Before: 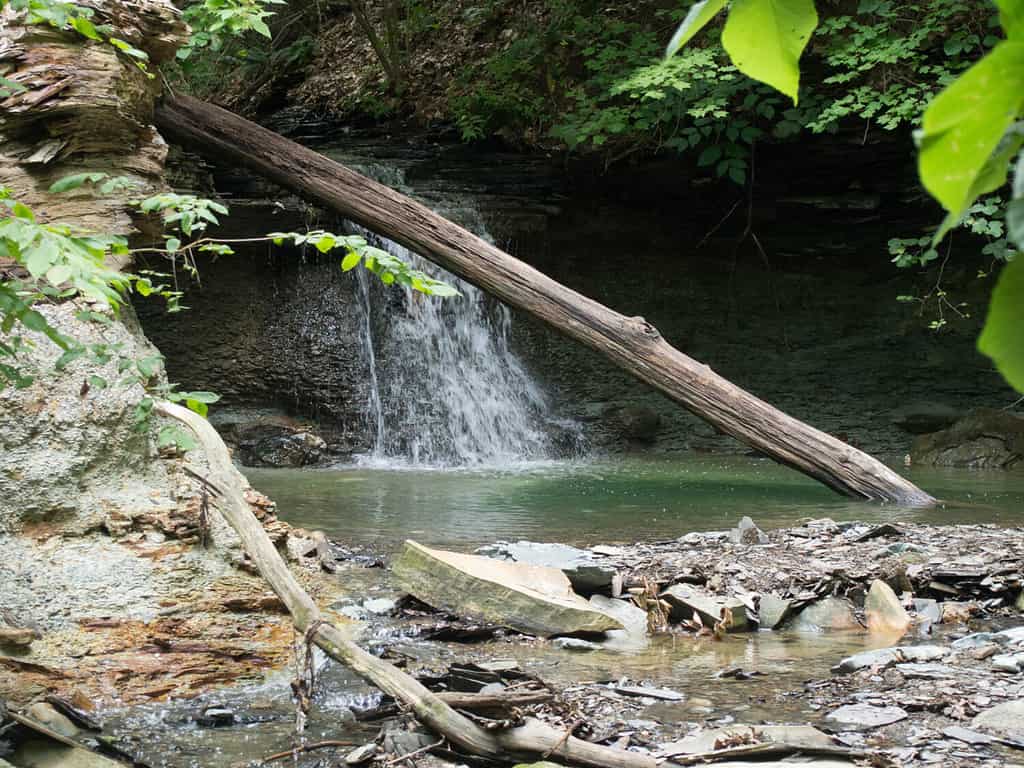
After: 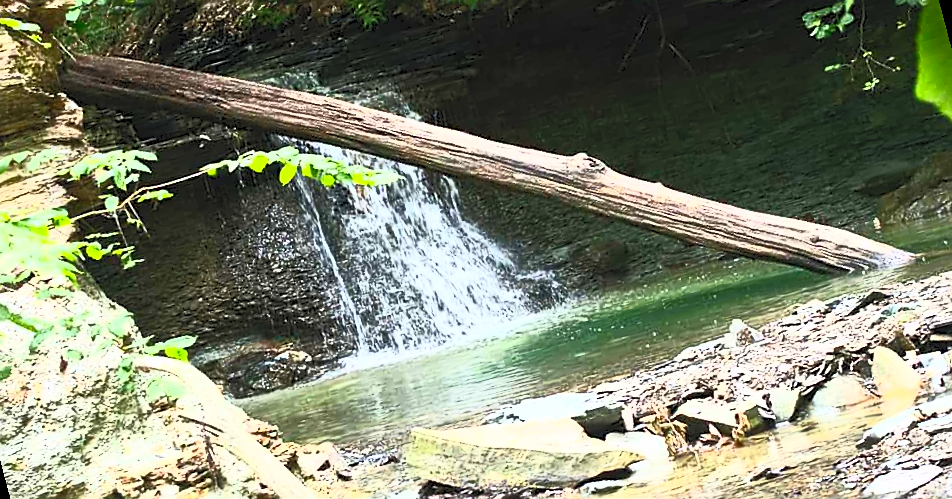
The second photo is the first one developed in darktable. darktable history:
rotate and perspective: rotation -14.8°, crop left 0.1, crop right 0.903, crop top 0.25, crop bottom 0.748
sharpen: on, module defaults
color correction: saturation 0.8
contrast brightness saturation: contrast 1, brightness 1, saturation 1
rgb curve: curves: ch0 [(0, 0) (0.175, 0.154) (0.785, 0.663) (1, 1)]
